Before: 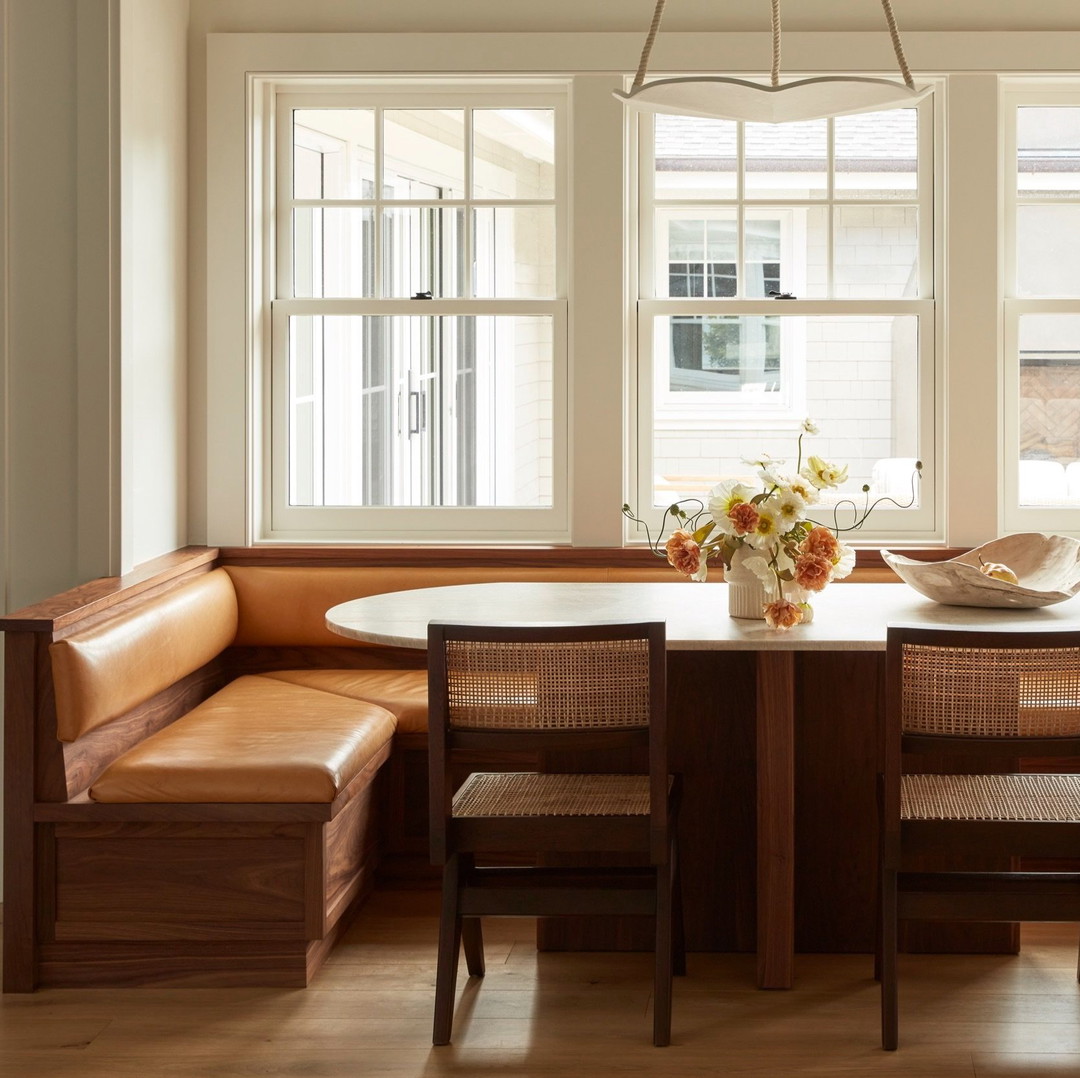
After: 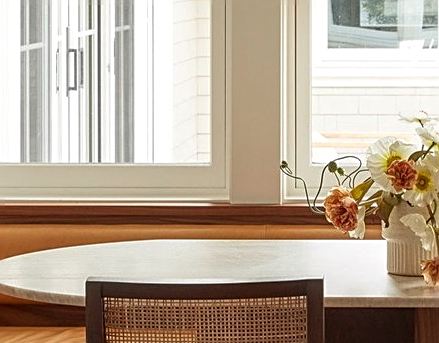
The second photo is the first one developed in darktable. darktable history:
sharpen: on, module defaults
crop: left 31.691%, top 31.886%, right 27.648%, bottom 36.264%
local contrast: on, module defaults
